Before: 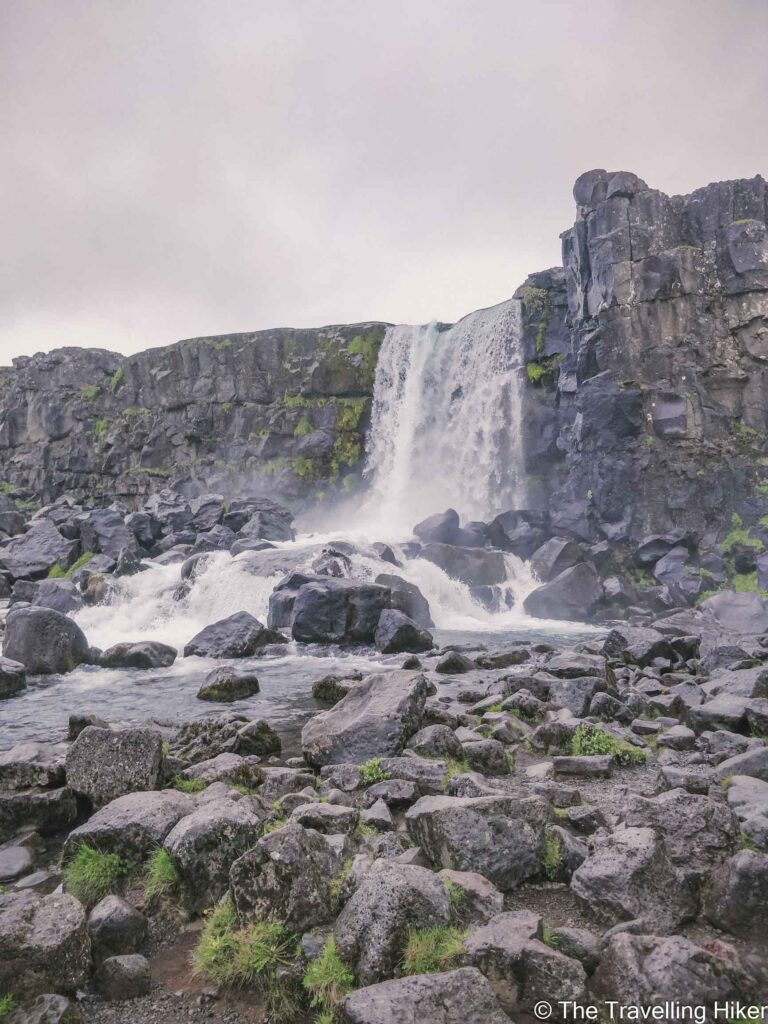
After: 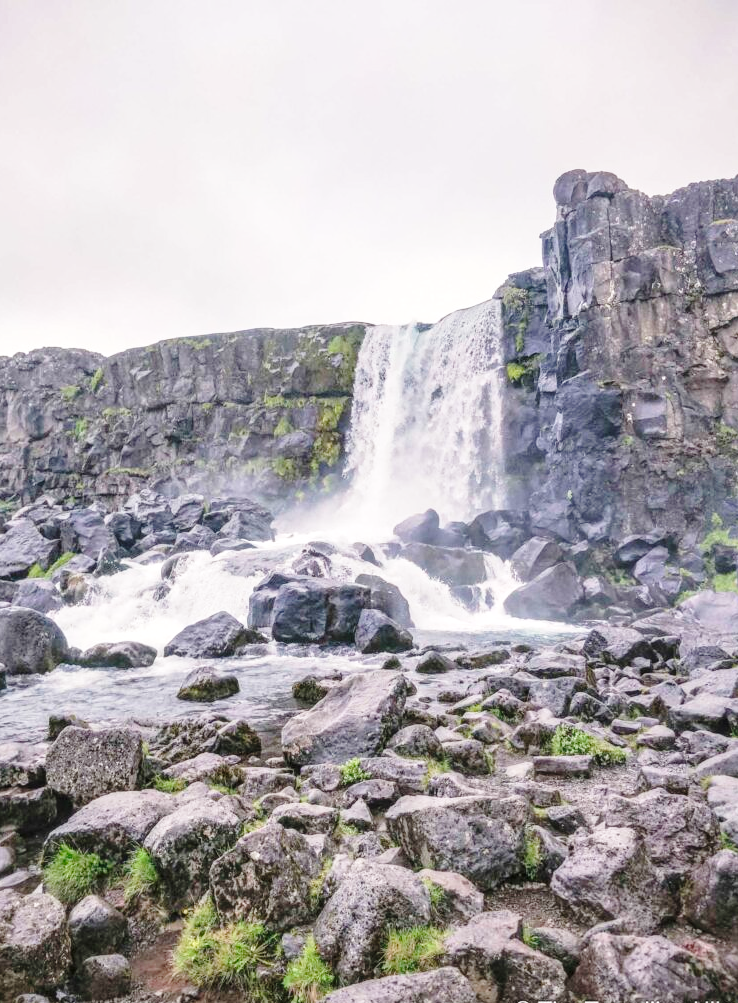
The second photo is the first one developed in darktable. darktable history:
base curve: curves: ch0 [(0, 0) (0.028, 0.03) (0.121, 0.232) (0.46, 0.748) (0.859, 0.968) (1, 1)], preserve colors none
local contrast: on, module defaults
crop and rotate: left 2.676%, right 1.106%, bottom 1.962%
